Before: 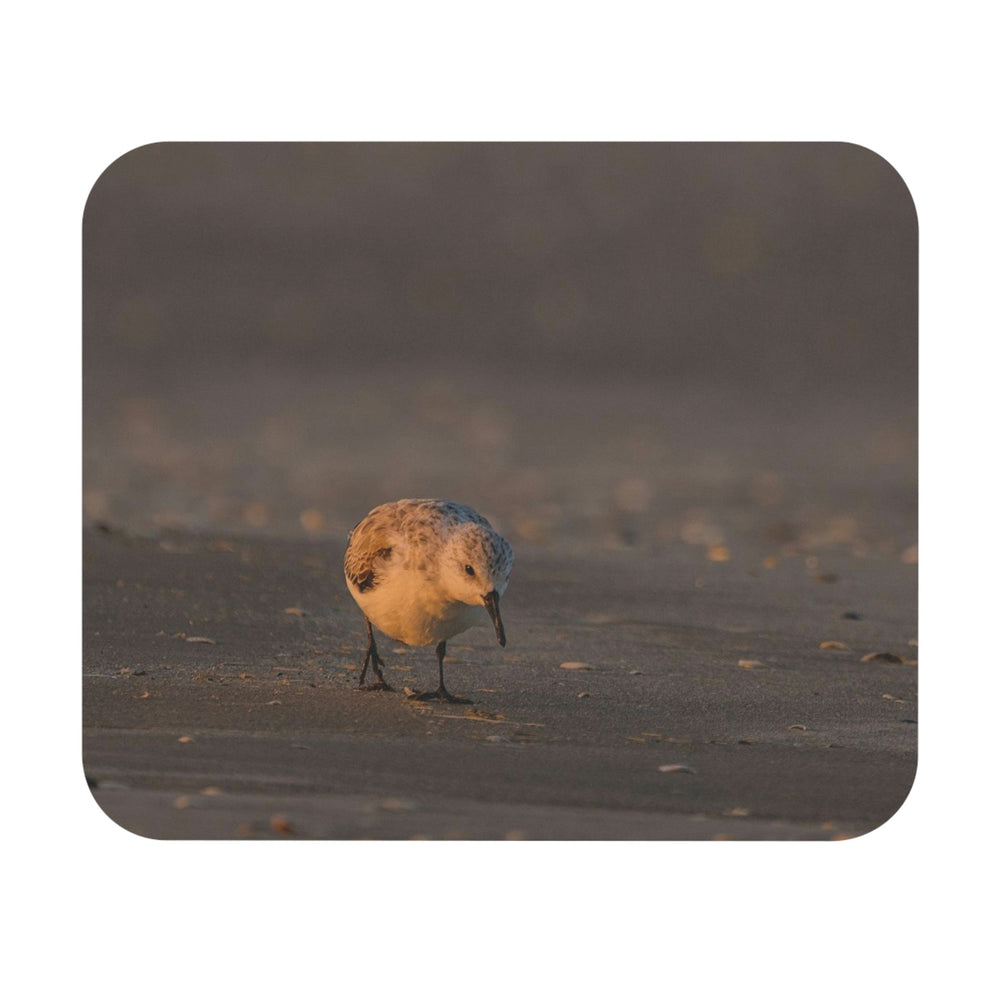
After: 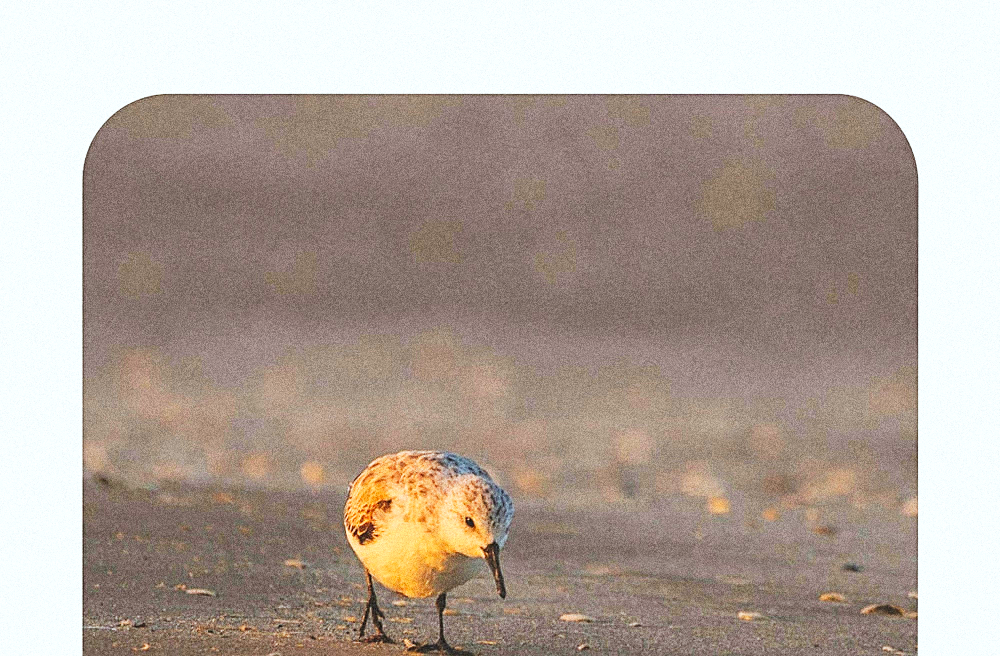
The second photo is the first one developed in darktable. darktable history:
crop and rotate: top 4.848%, bottom 29.503%
sharpen: on, module defaults
contrast brightness saturation: contrast 0.03, brightness 0.06, saturation 0.13
color correction: highlights a* -2.73, highlights b* -2.09, shadows a* 2.41, shadows b* 2.73
grain: coarseness 14.49 ISO, strength 48.04%, mid-tones bias 35%
base curve: curves: ch0 [(0, 0) (0.007, 0.004) (0.027, 0.03) (0.046, 0.07) (0.207, 0.54) (0.442, 0.872) (0.673, 0.972) (1, 1)], preserve colors none
